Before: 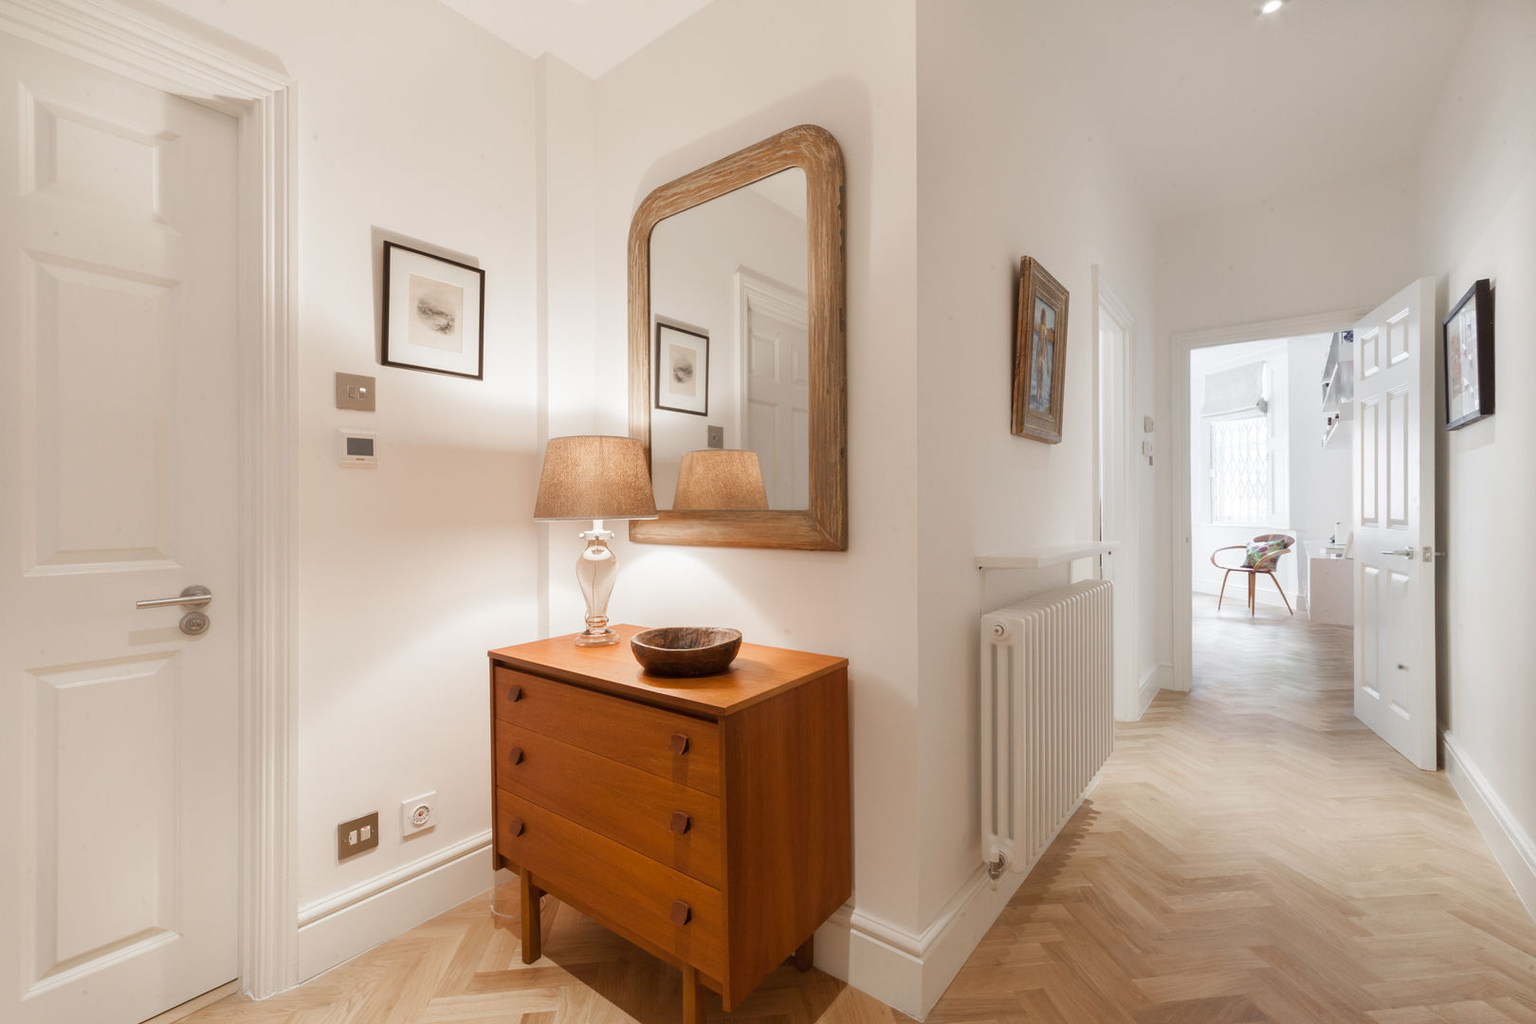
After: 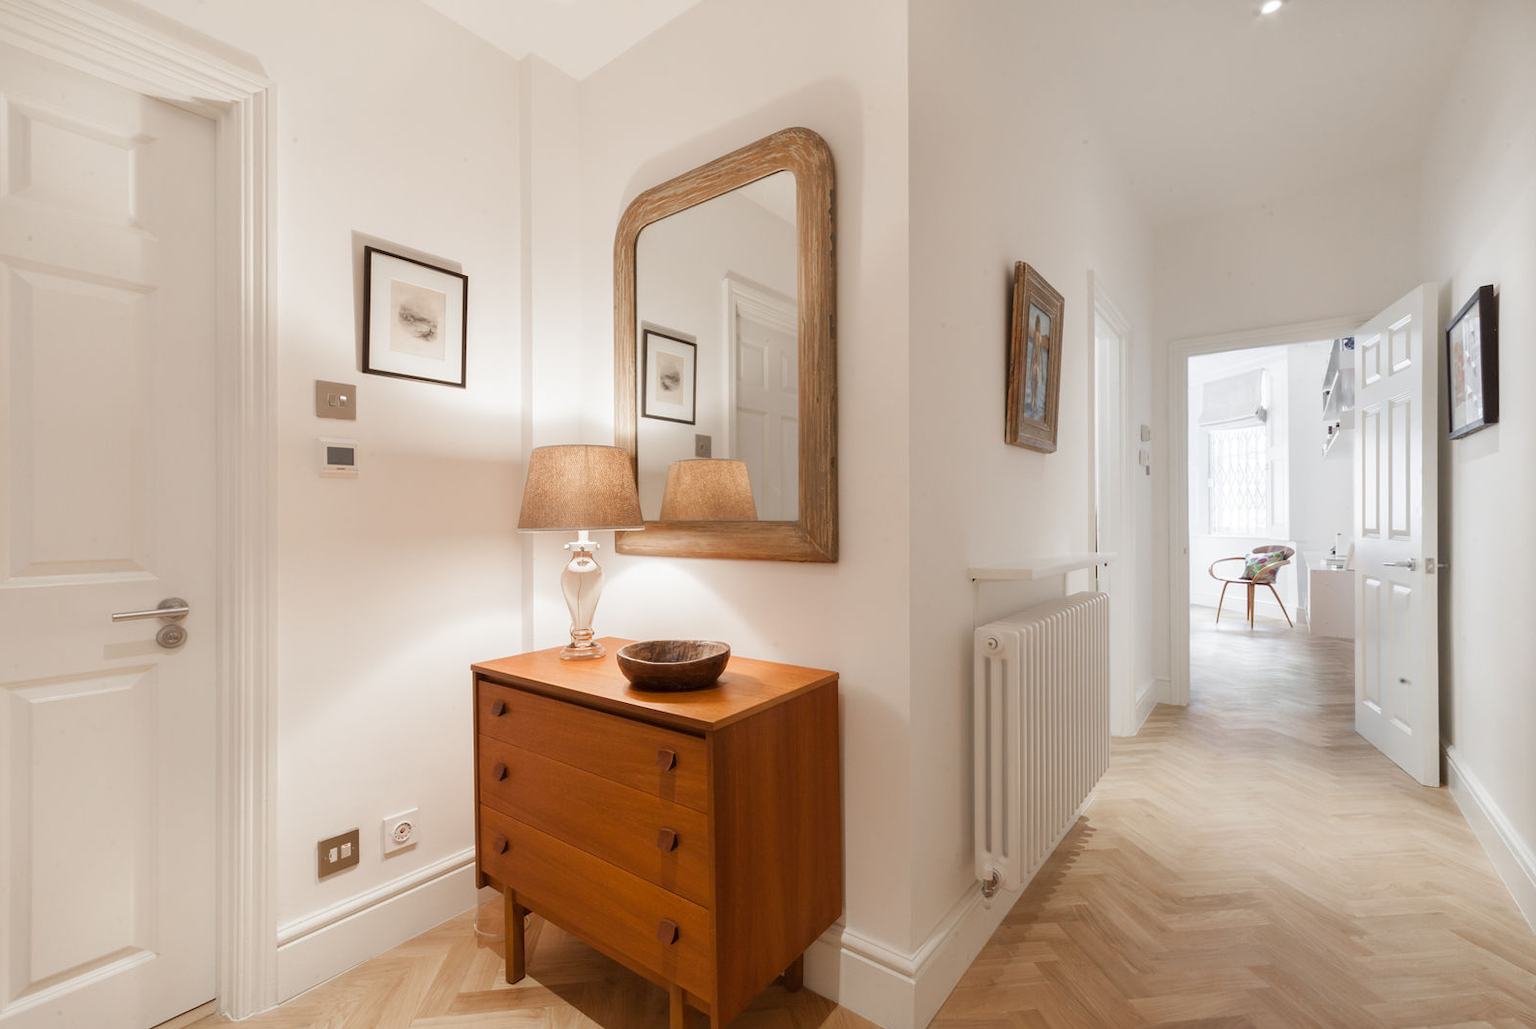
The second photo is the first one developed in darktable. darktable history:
crop: left 1.731%, right 0.285%, bottom 1.456%
